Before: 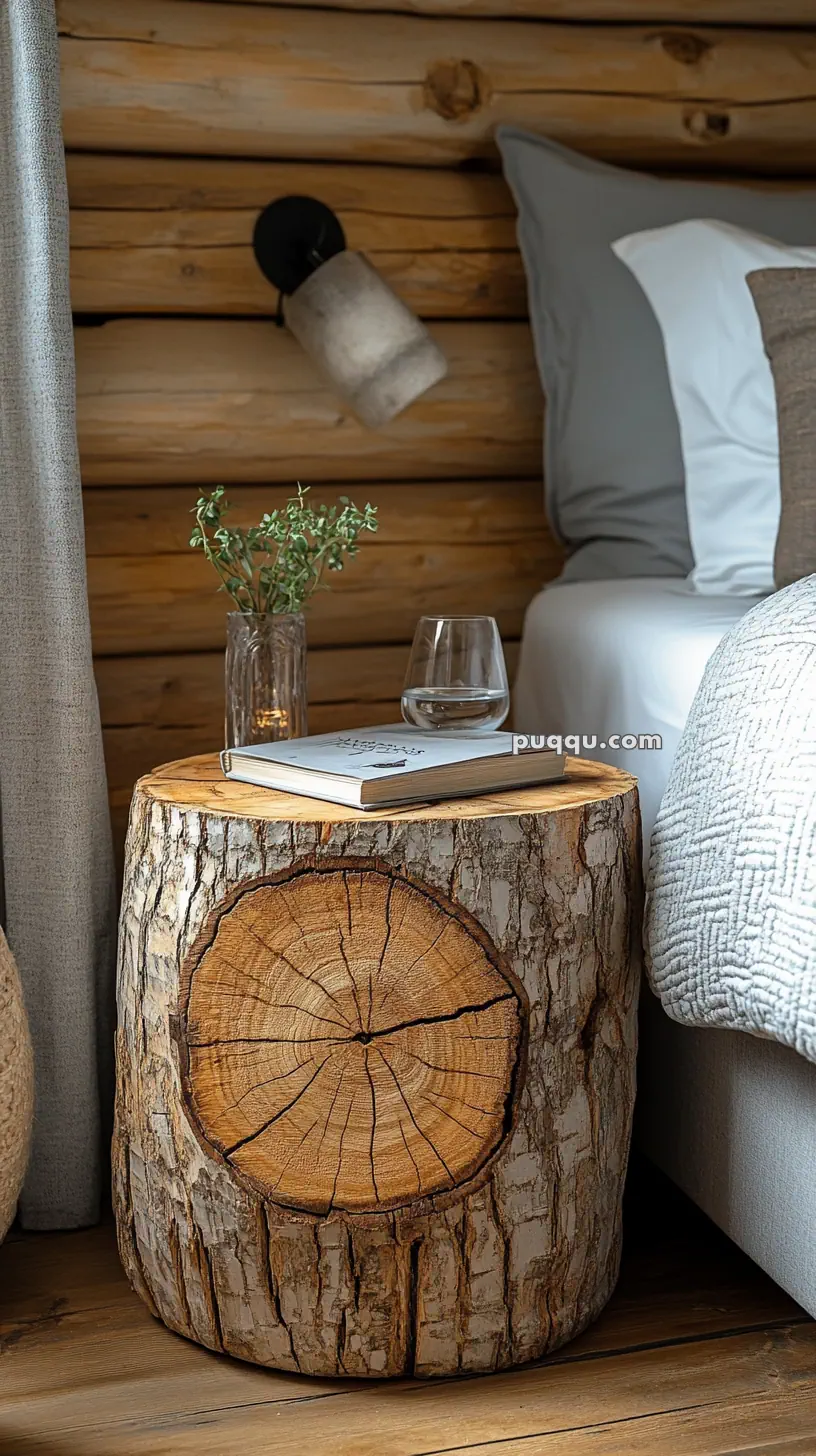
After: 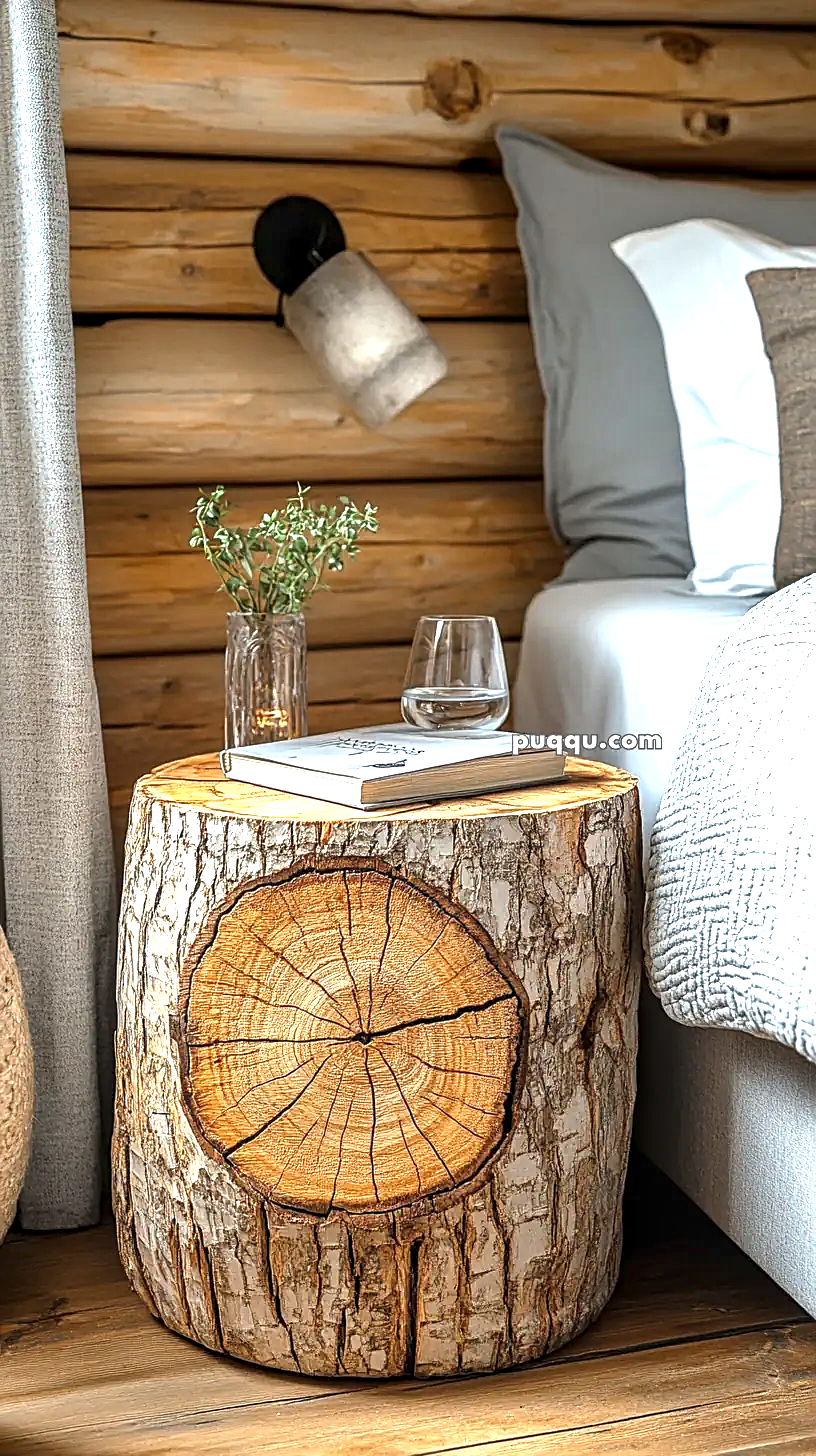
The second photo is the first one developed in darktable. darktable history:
sharpen: on, module defaults
local contrast: detail 130%
exposure: black level correction 0, exposure 1.199 EV, compensate highlight preservation false
shadows and highlights: shadows -86.93, highlights -36.76, soften with gaussian
